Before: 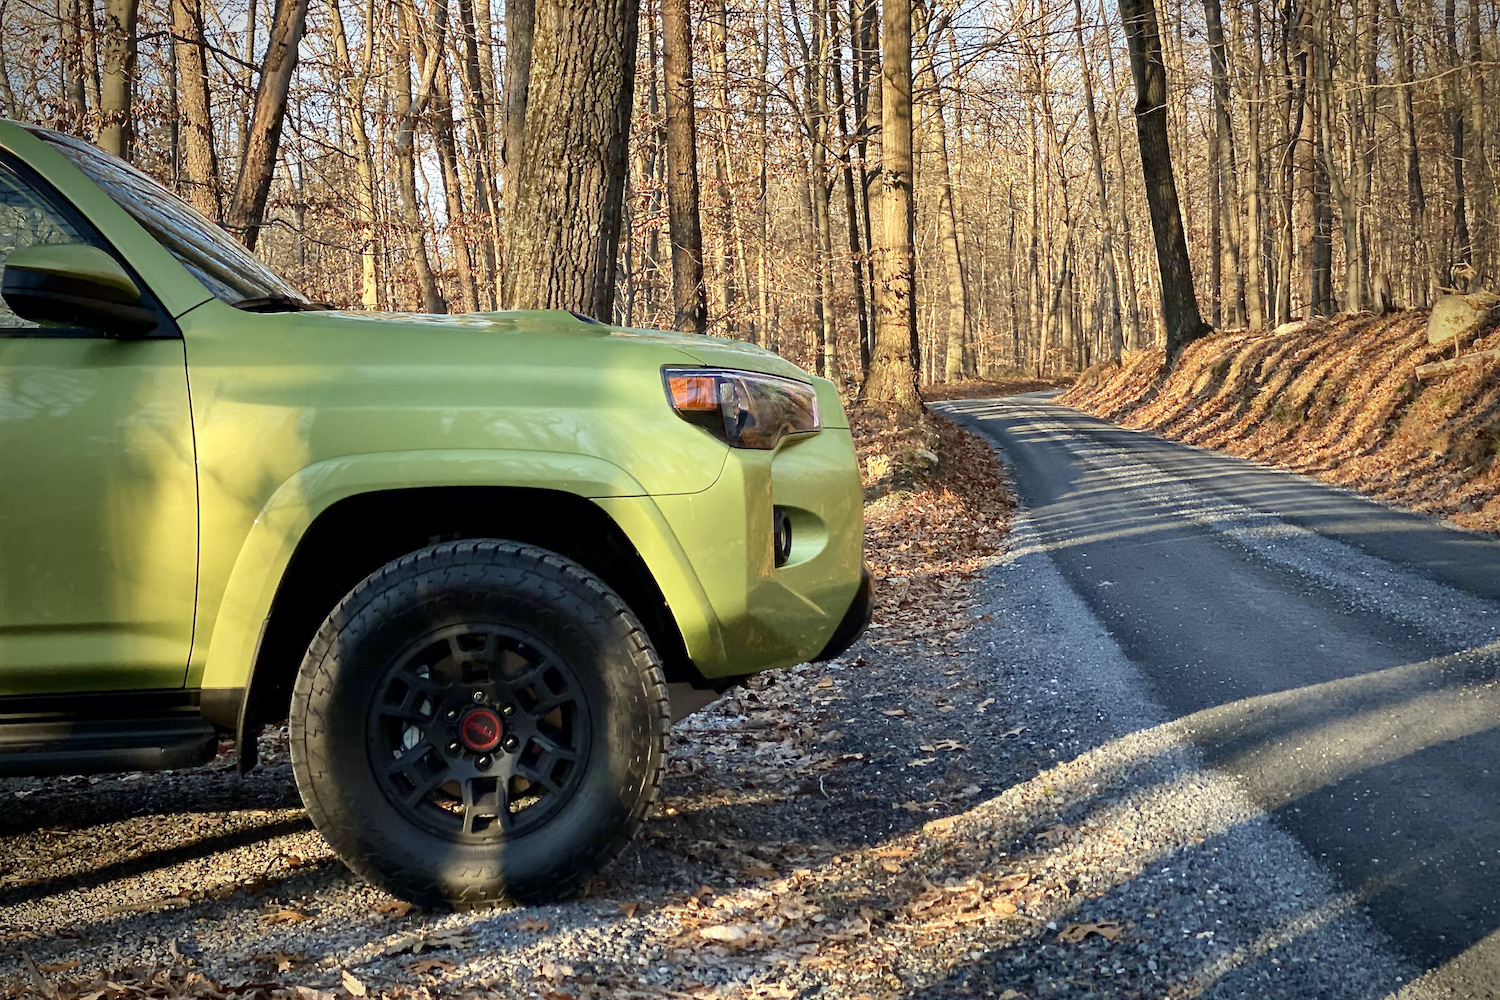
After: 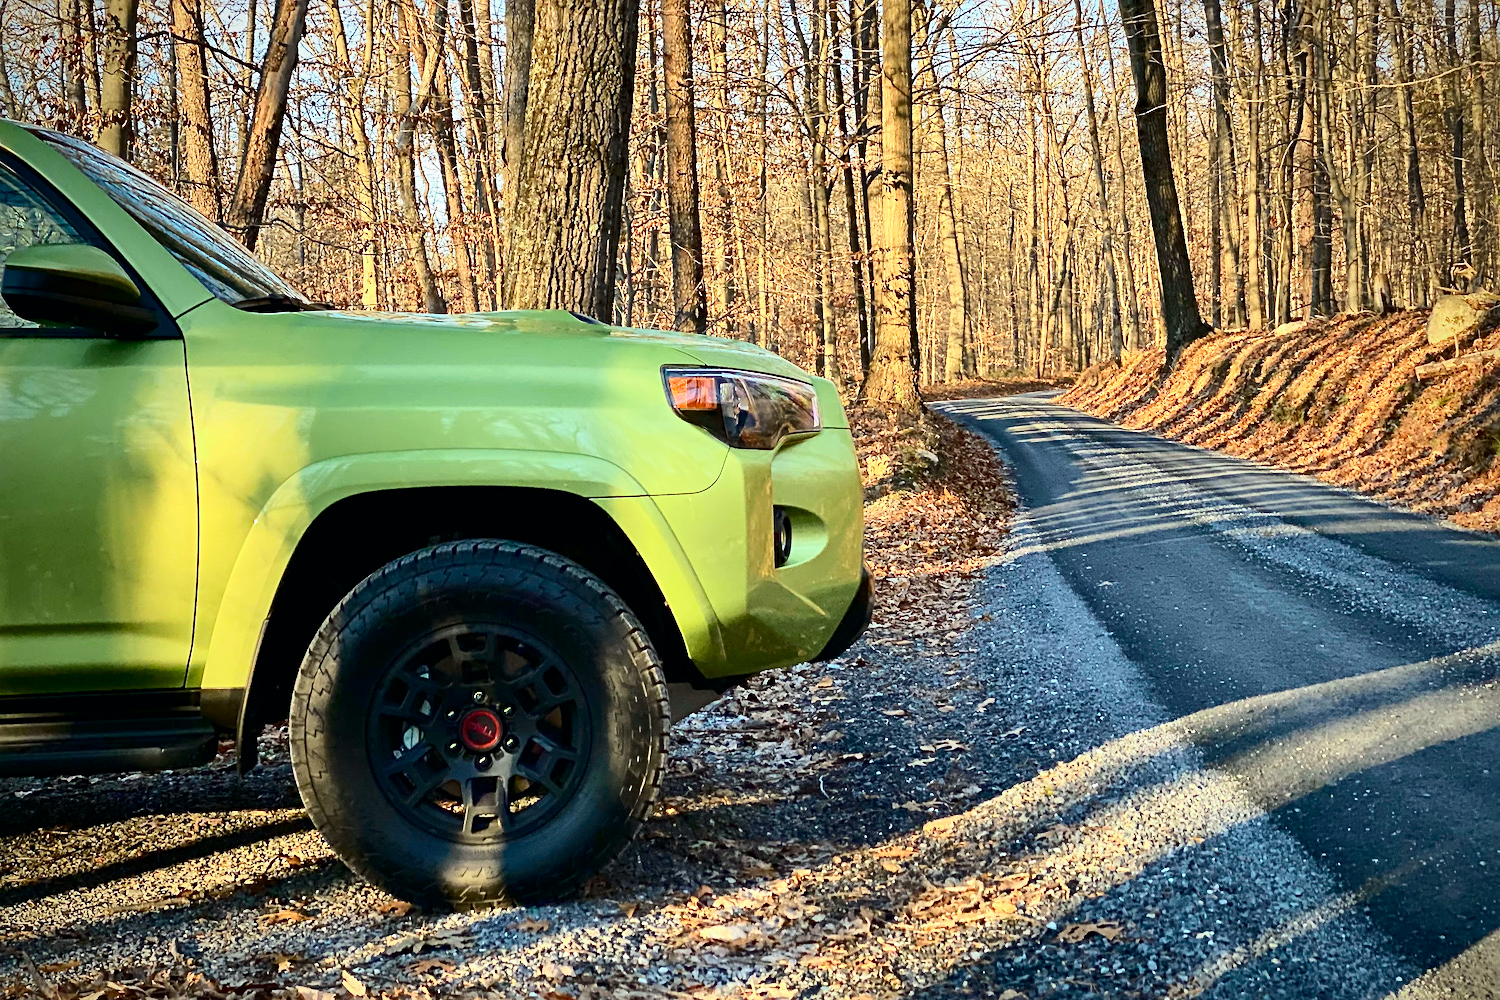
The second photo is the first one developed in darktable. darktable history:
sharpen: radius 2.529, amount 0.323
tone curve: curves: ch0 [(0, 0) (0.114, 0.083) (0.303, 0.285) (0.447, 0.51) (0.602, 0.697) (0.772, 0.866) (0.999, 0.978)]; ch1 [(0, 0) (0.389, 0.352) (0.458, 0.433) (0.486, 0.474) (0.509, 0.505) (0.535, 0.528) (0.57, 0.579) (0.696, 0.706) (1, 1)]; ch2 [(0, 0) (0.369, 0.388) (0.449, 0.431) (0.501, 0.5) (0.528, 0.527) (0.589, 0.608) (0.697, 0.721) (1, 1)], color space Lab, independent channels, preserve colors none
